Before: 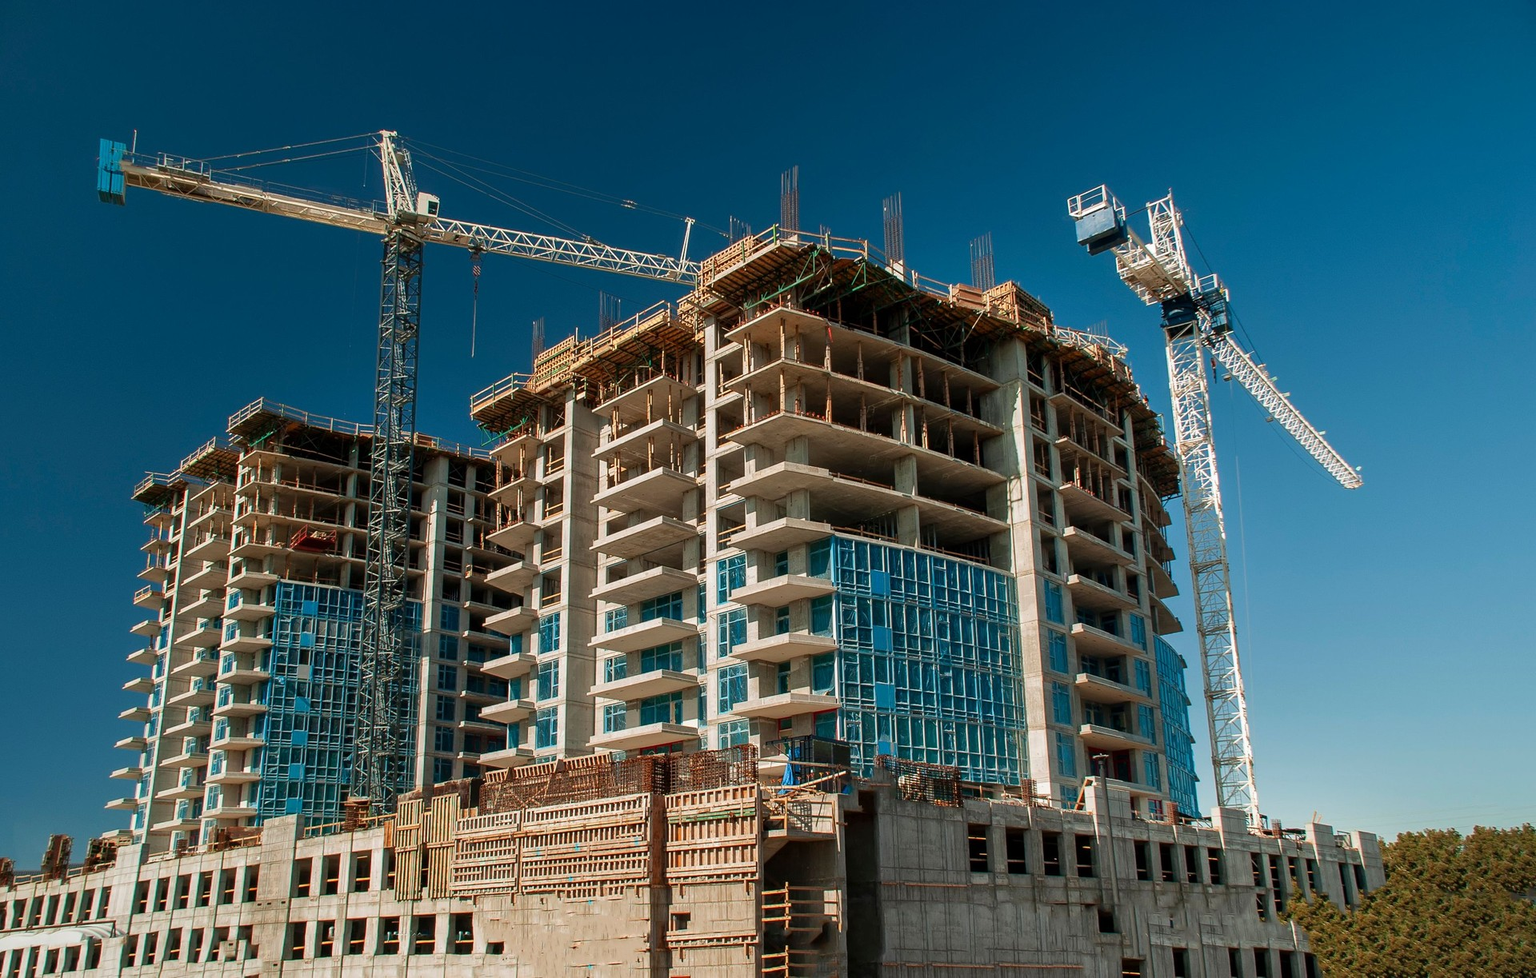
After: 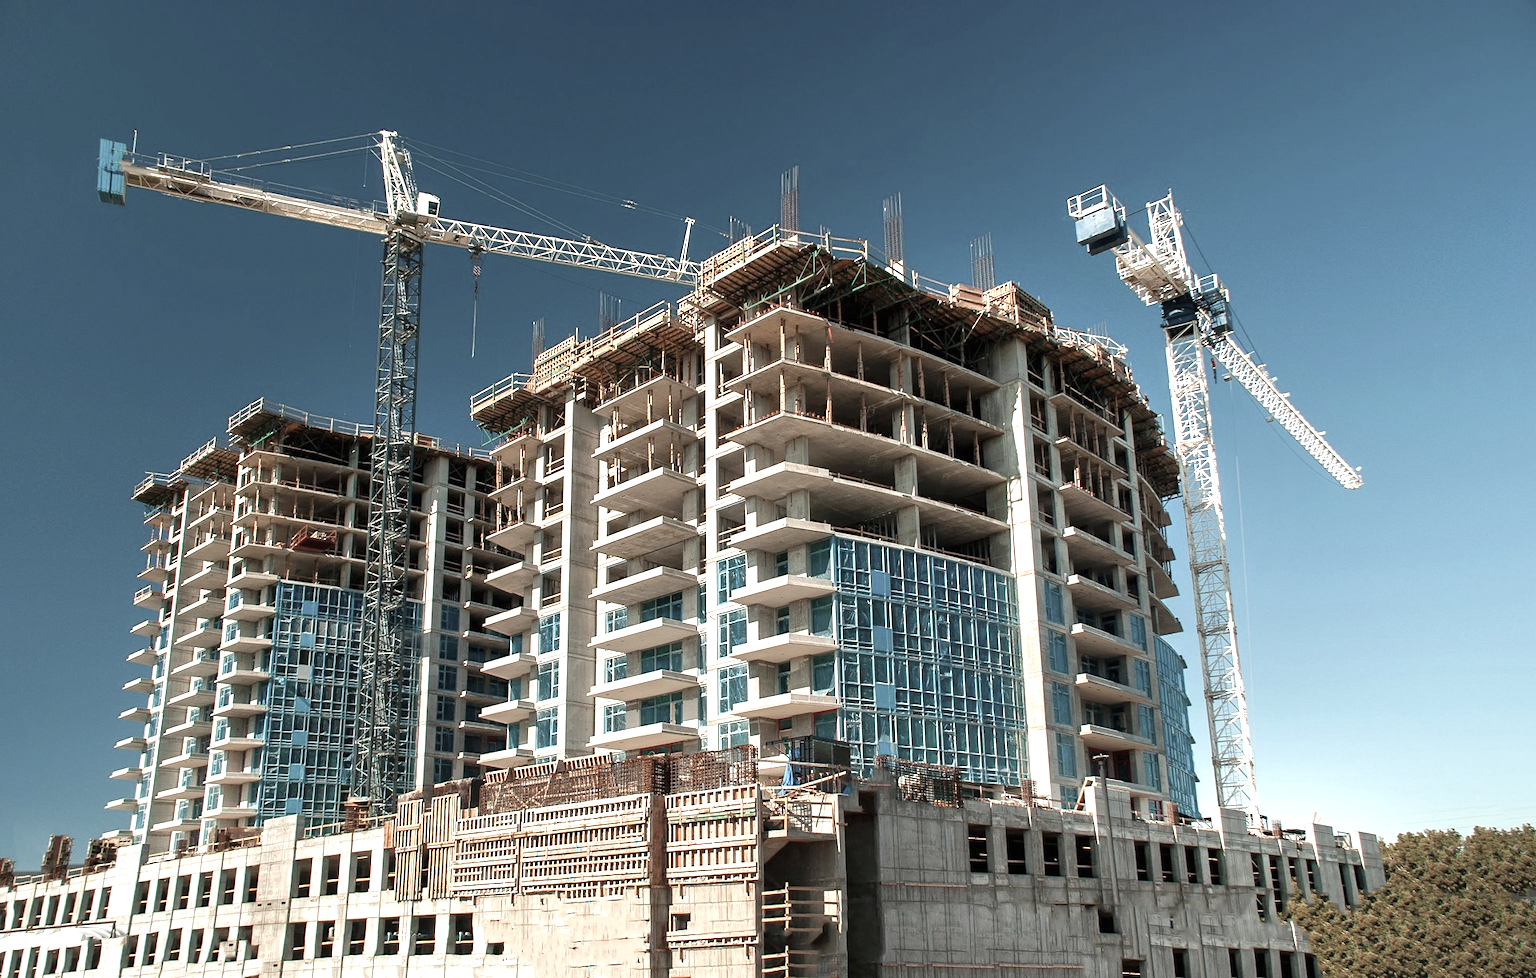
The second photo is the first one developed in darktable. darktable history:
tone equalizer: on, module defaults
exposure: black level correction 0, exposure 1.001 EV, compensate exposure bias true, compensate highlight preservation false
color correction: highlights b* -0.052, saturation 0.523
